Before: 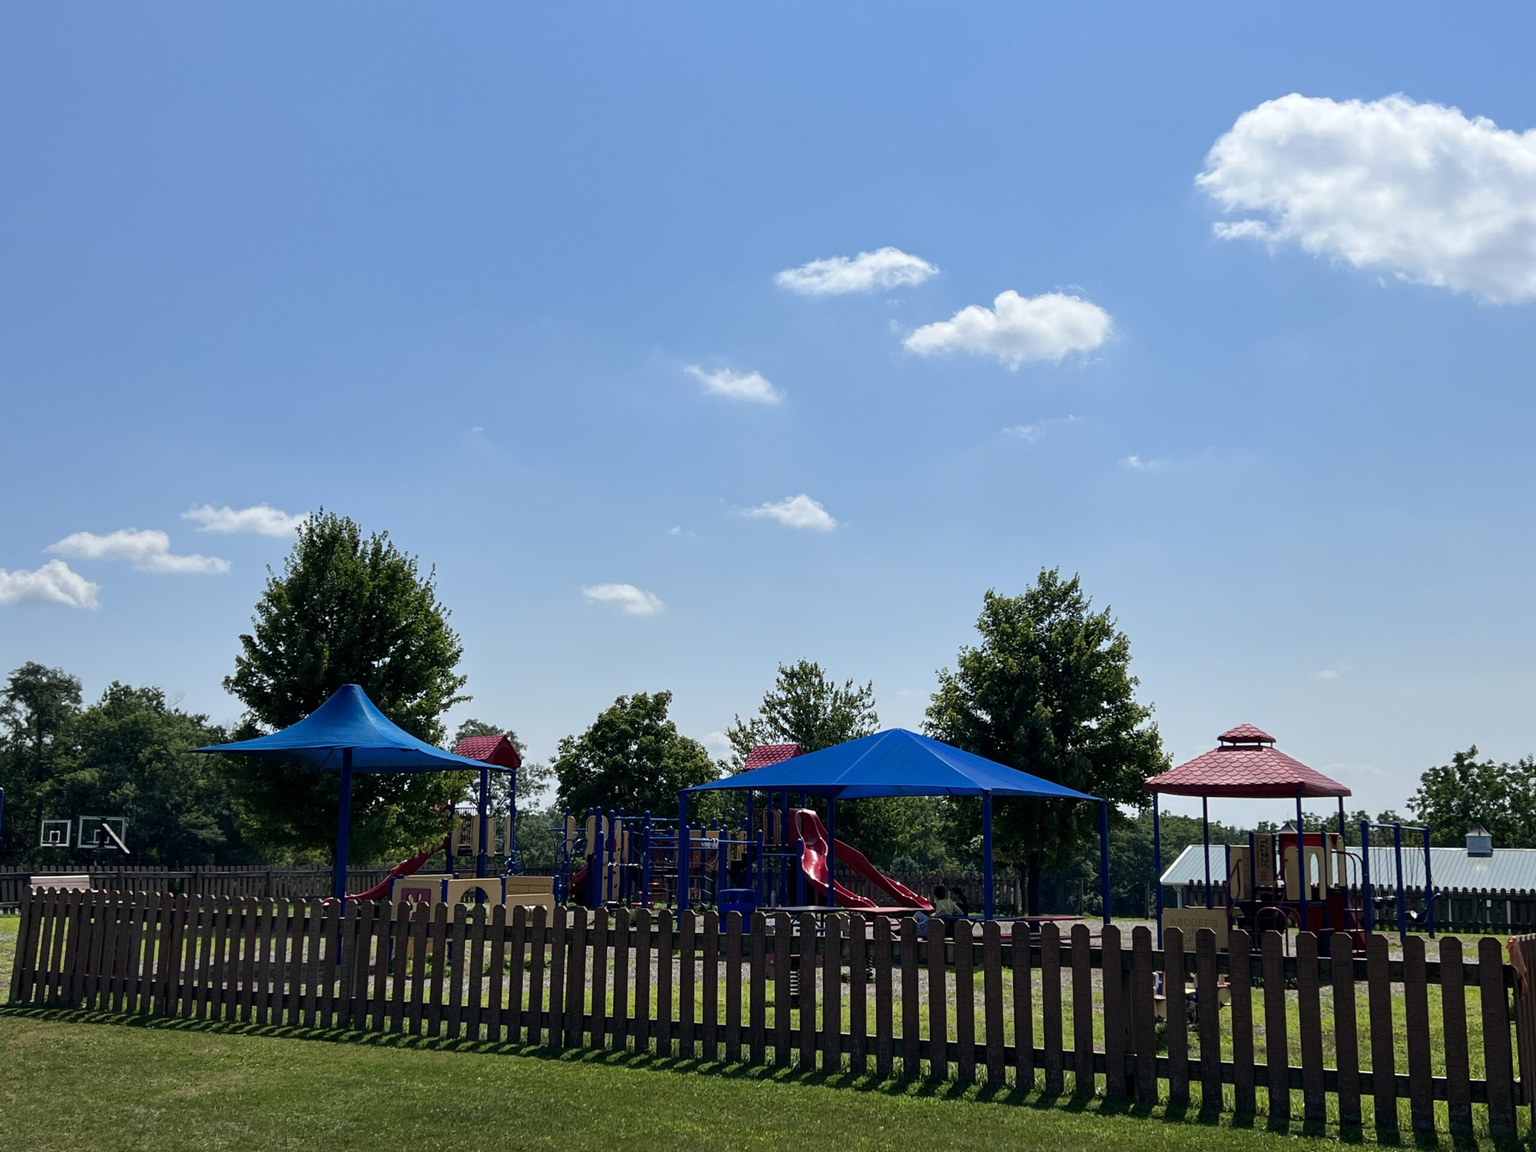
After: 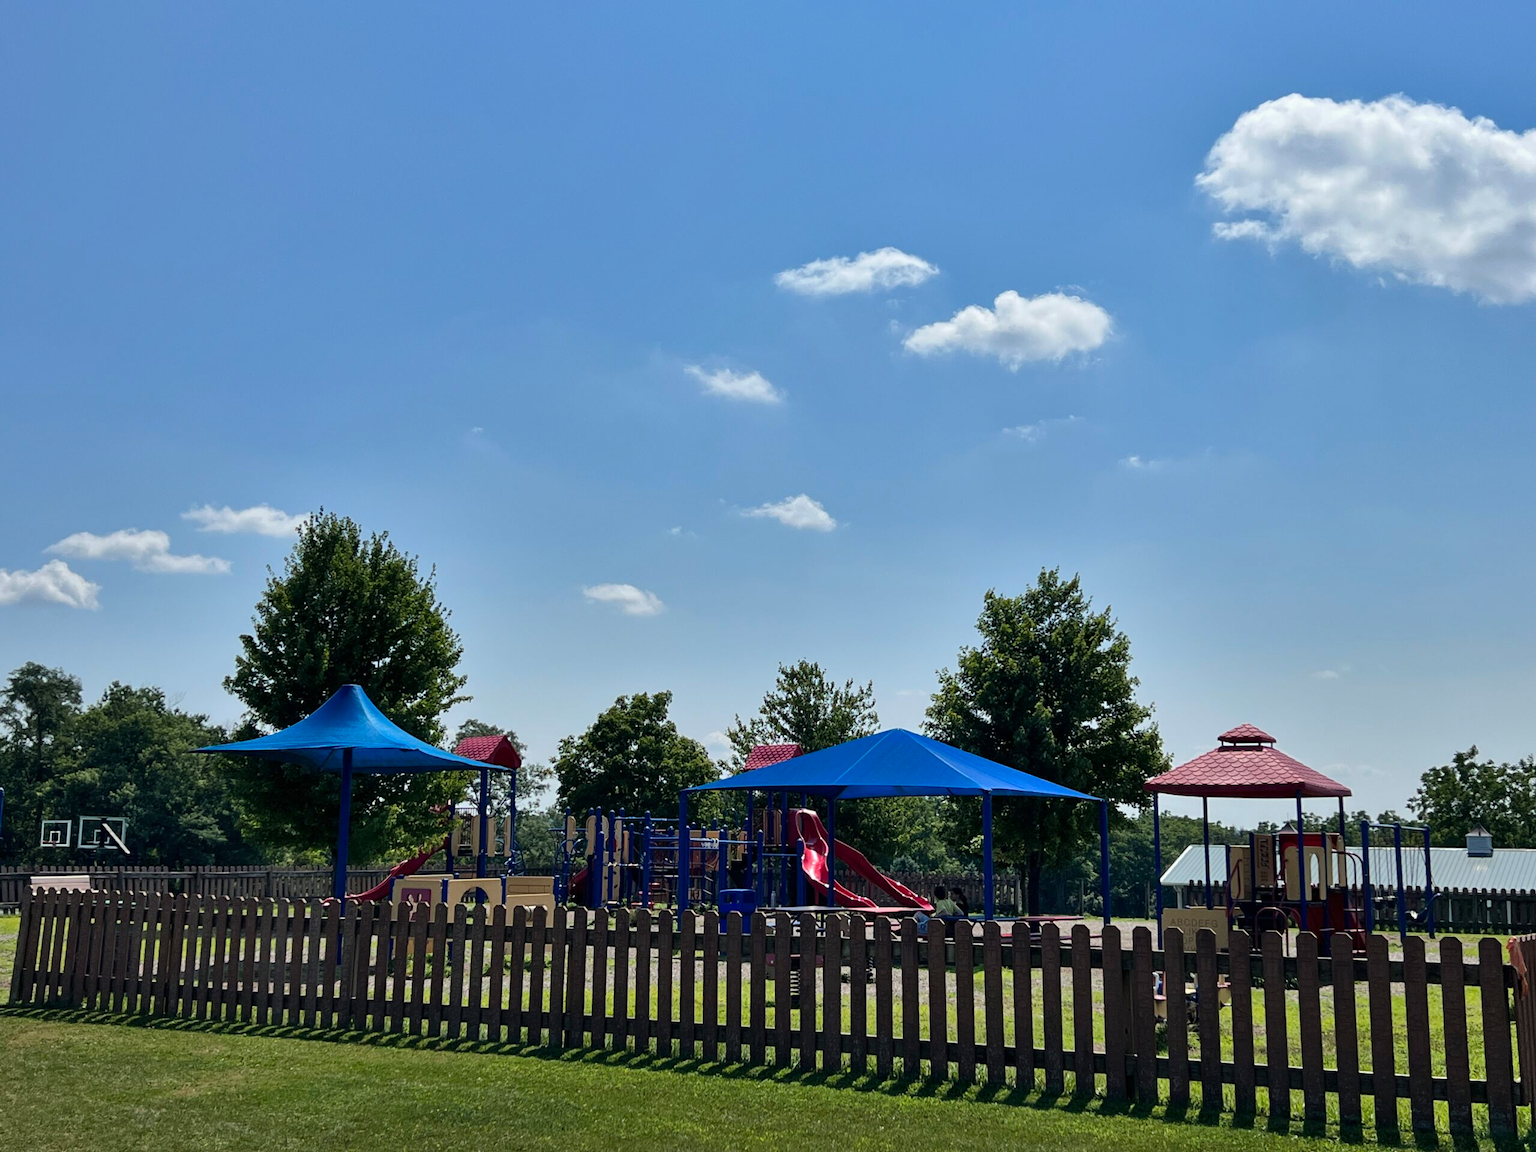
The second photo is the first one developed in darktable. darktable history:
shadows and highlights: shadows 43.66, white point adjustment -1.39, soften with gaussian
